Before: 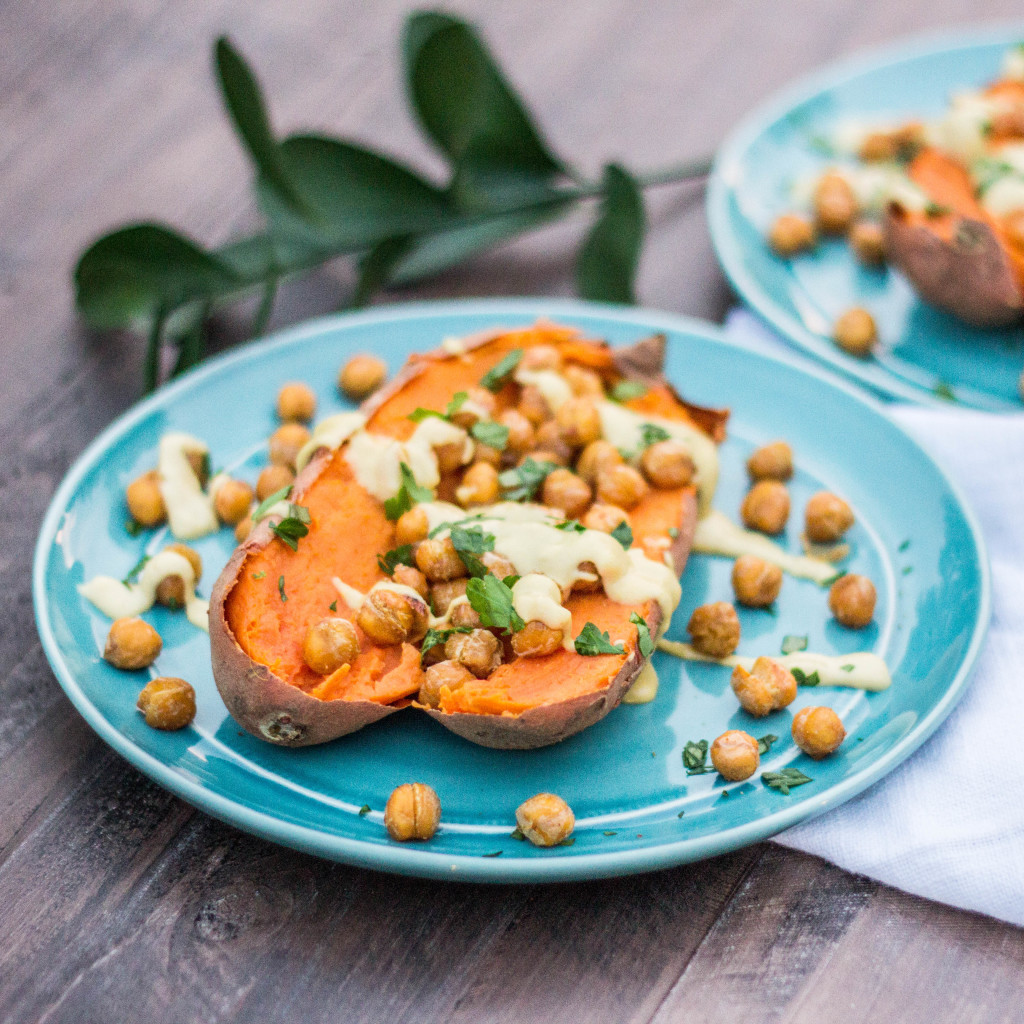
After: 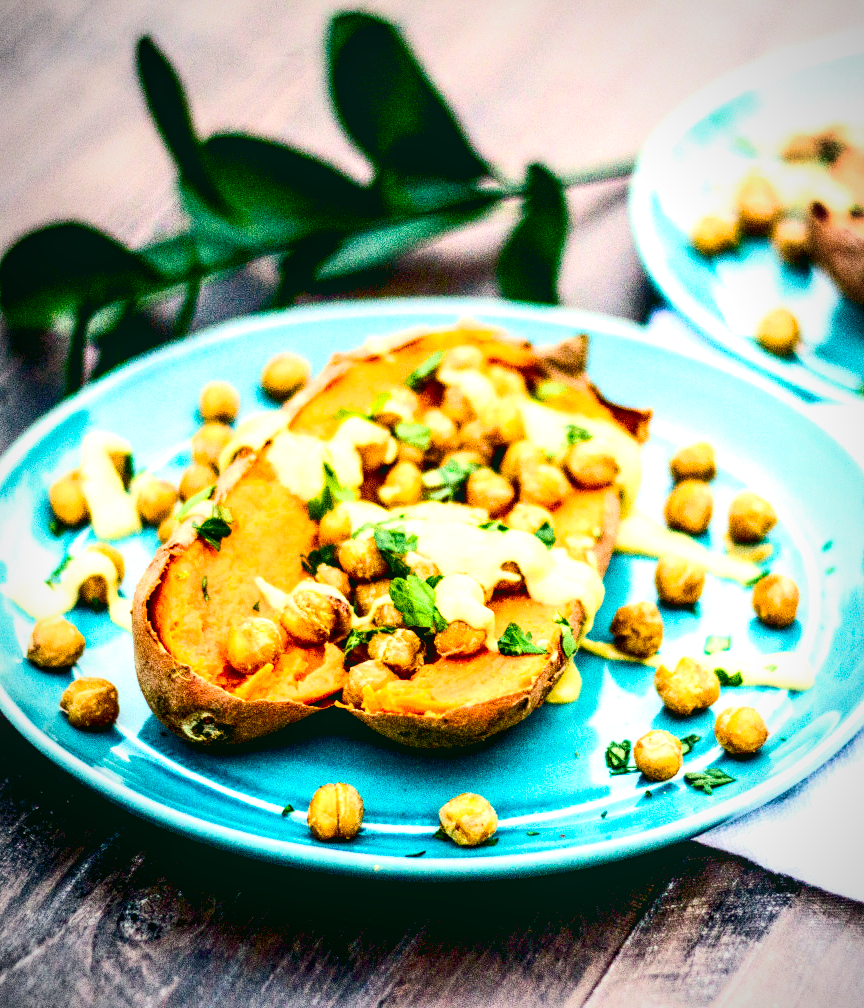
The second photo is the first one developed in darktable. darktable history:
velvia: strength 32%, mid-tones bias 0.2
exposure: black level correction 0.04, exposure 0.5 EV, compensate highlight preservation false
color balance rgb: shadows lift › luminance -20%, power › hue 72.24°, highlights gain › luminance 15%, global offset › hue 171.6°, perceptual saturation grading › global saturation 14.09%, perceptual saturation grading › highlights -25%, perceptual saturation grading › shadows 25%, global vibrance 25%, contrast 10%
contrast brightness saturation: contrast 0.28
crop: left 7.598%, right 7.873%
local contrast: on, module defaults
vignetting: fall-off radius 60%, automatic ratio true
color correction: highlights a* -0.482, highlights b* 9.48, shadows a* -9.48, shadows b* 0.803
